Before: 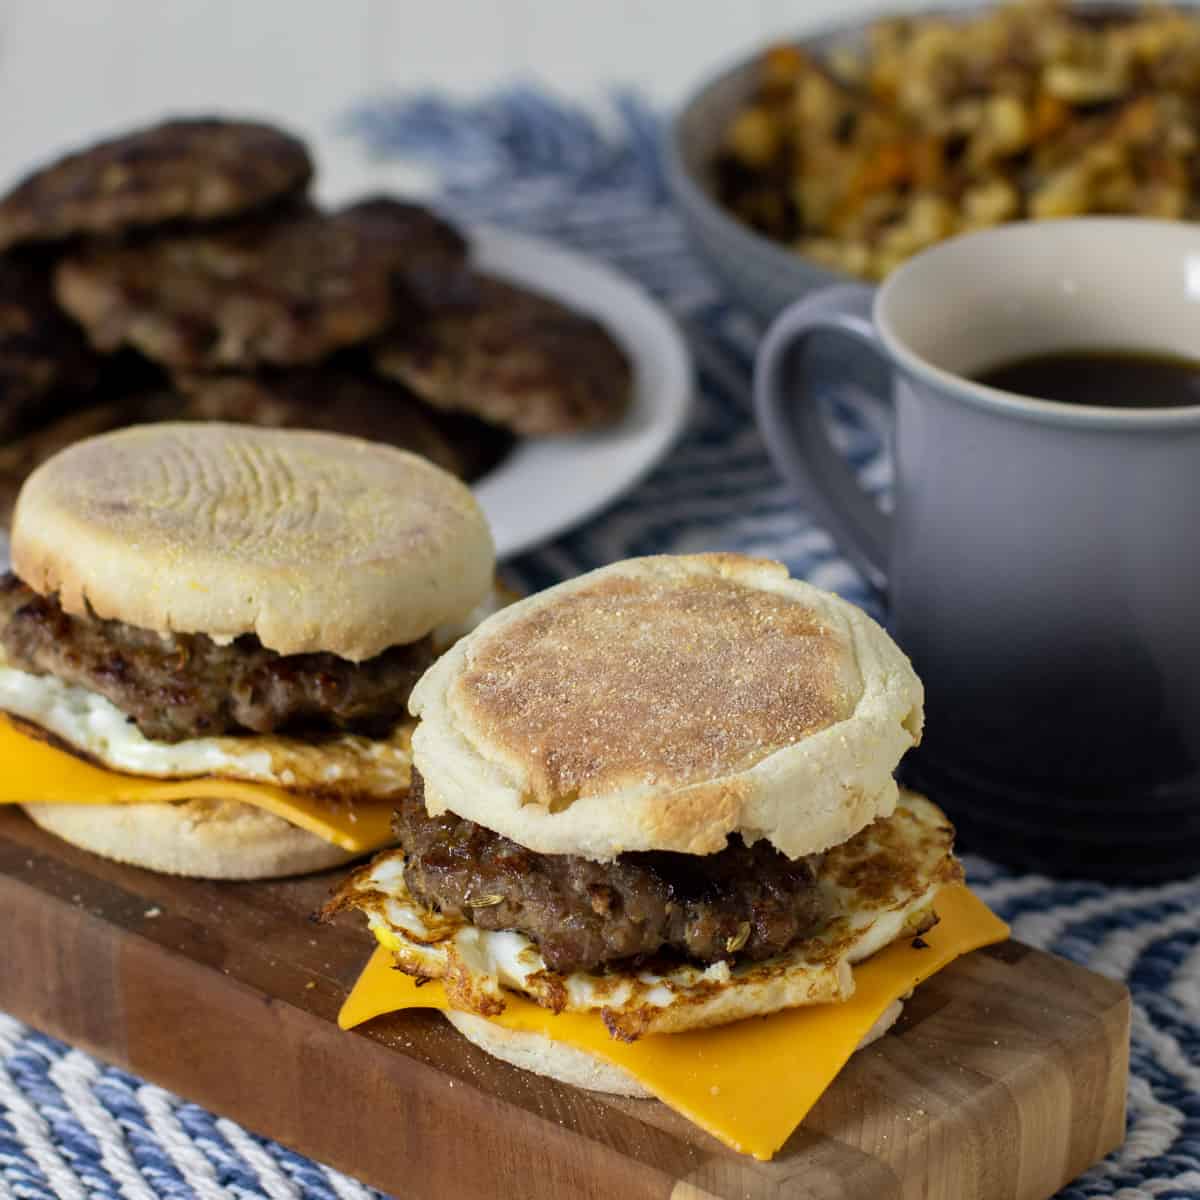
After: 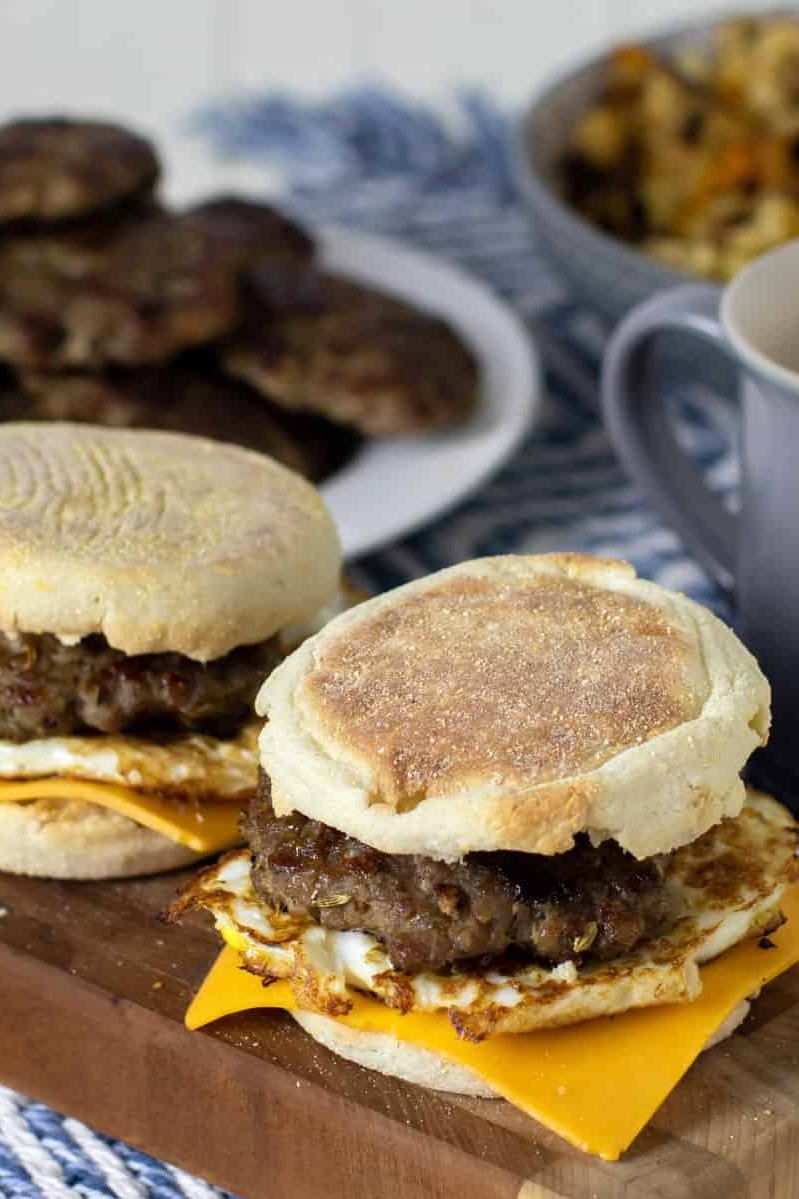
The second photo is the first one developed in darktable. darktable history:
crop and rotate: left 12.761%, right 20.606%
exposure: exposure 0.202 EV, compensate highlight preservation false
